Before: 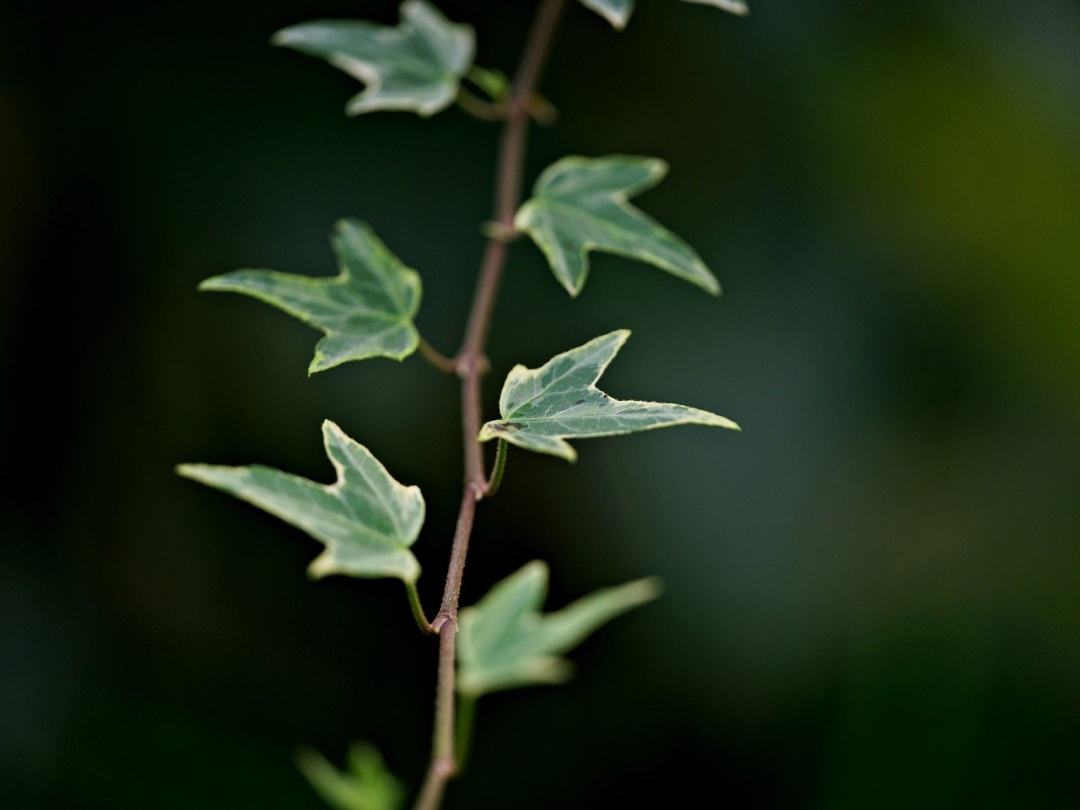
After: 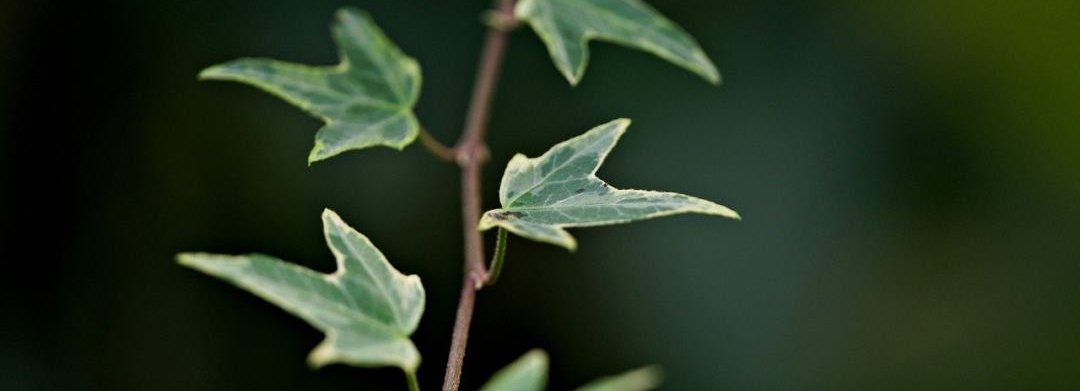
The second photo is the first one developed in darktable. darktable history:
crop and rotate: top 26.151%, bottom 25.521%
